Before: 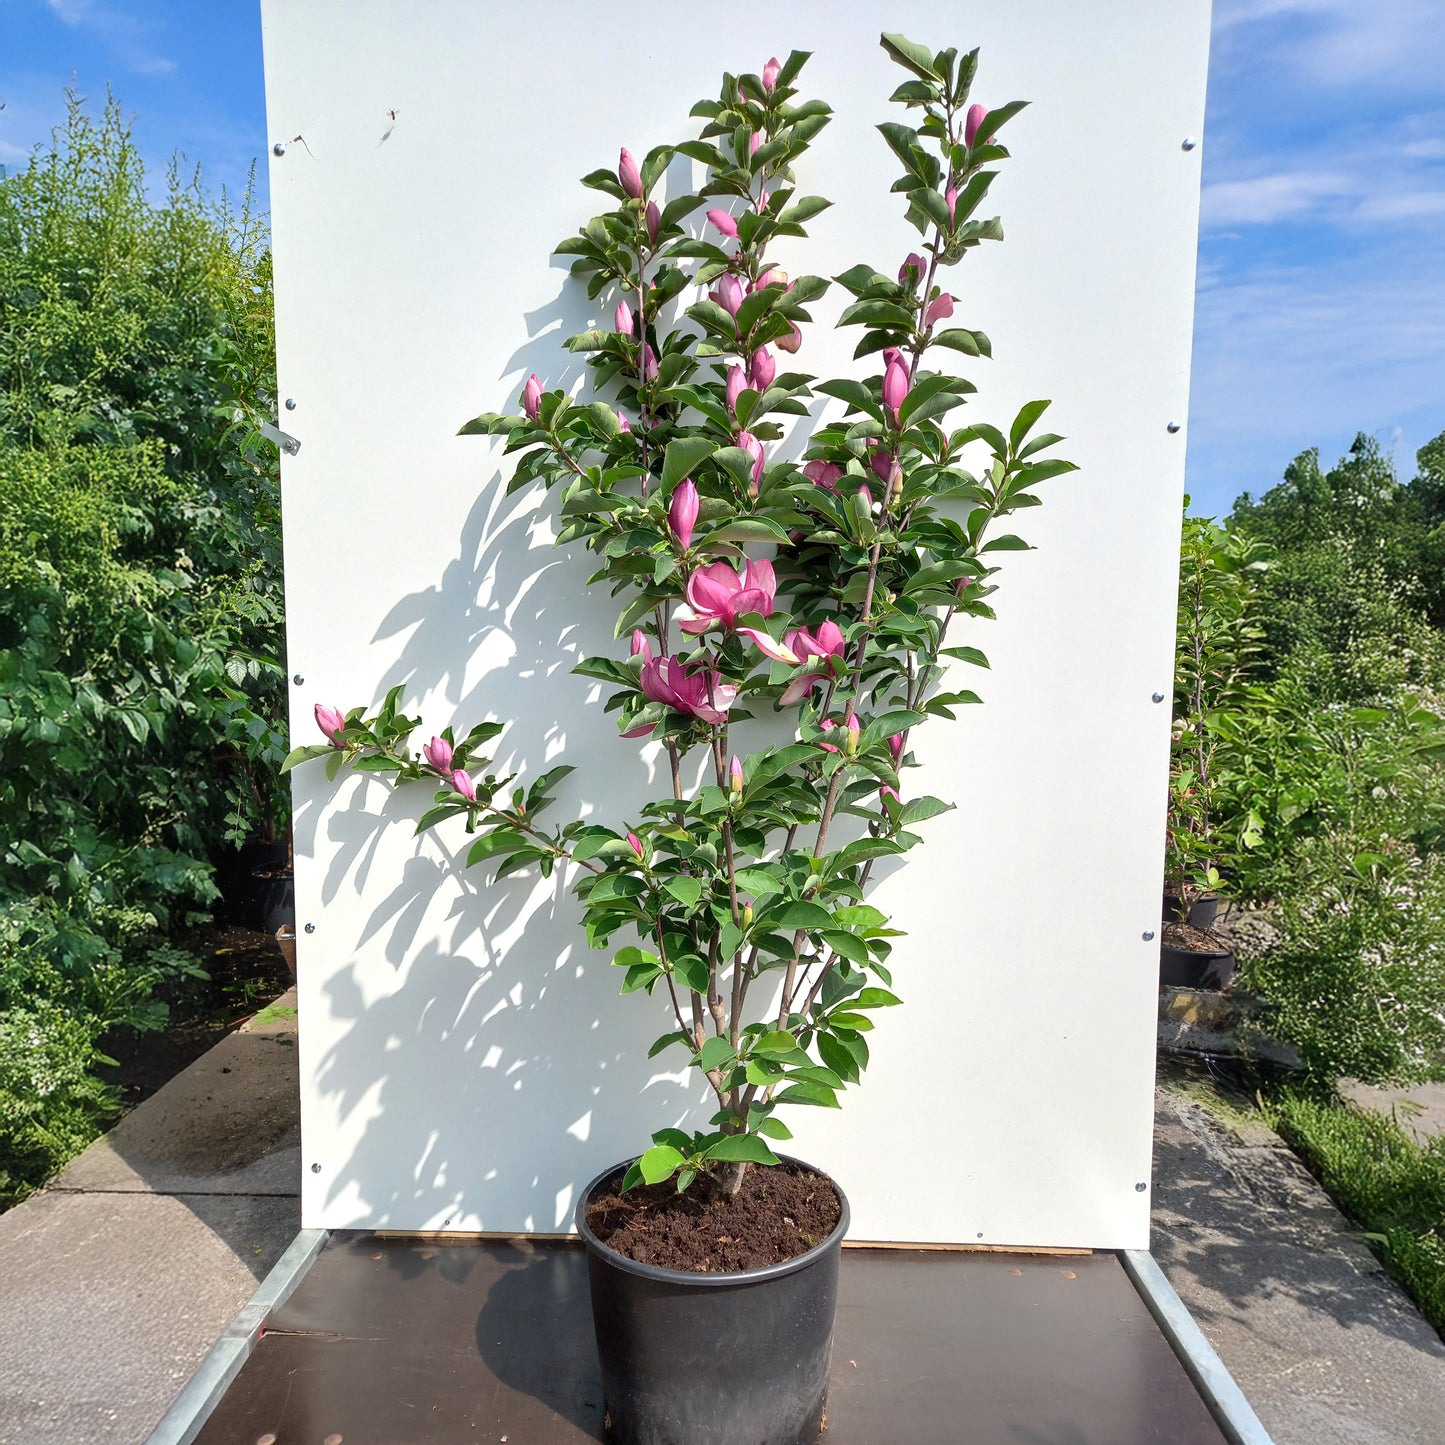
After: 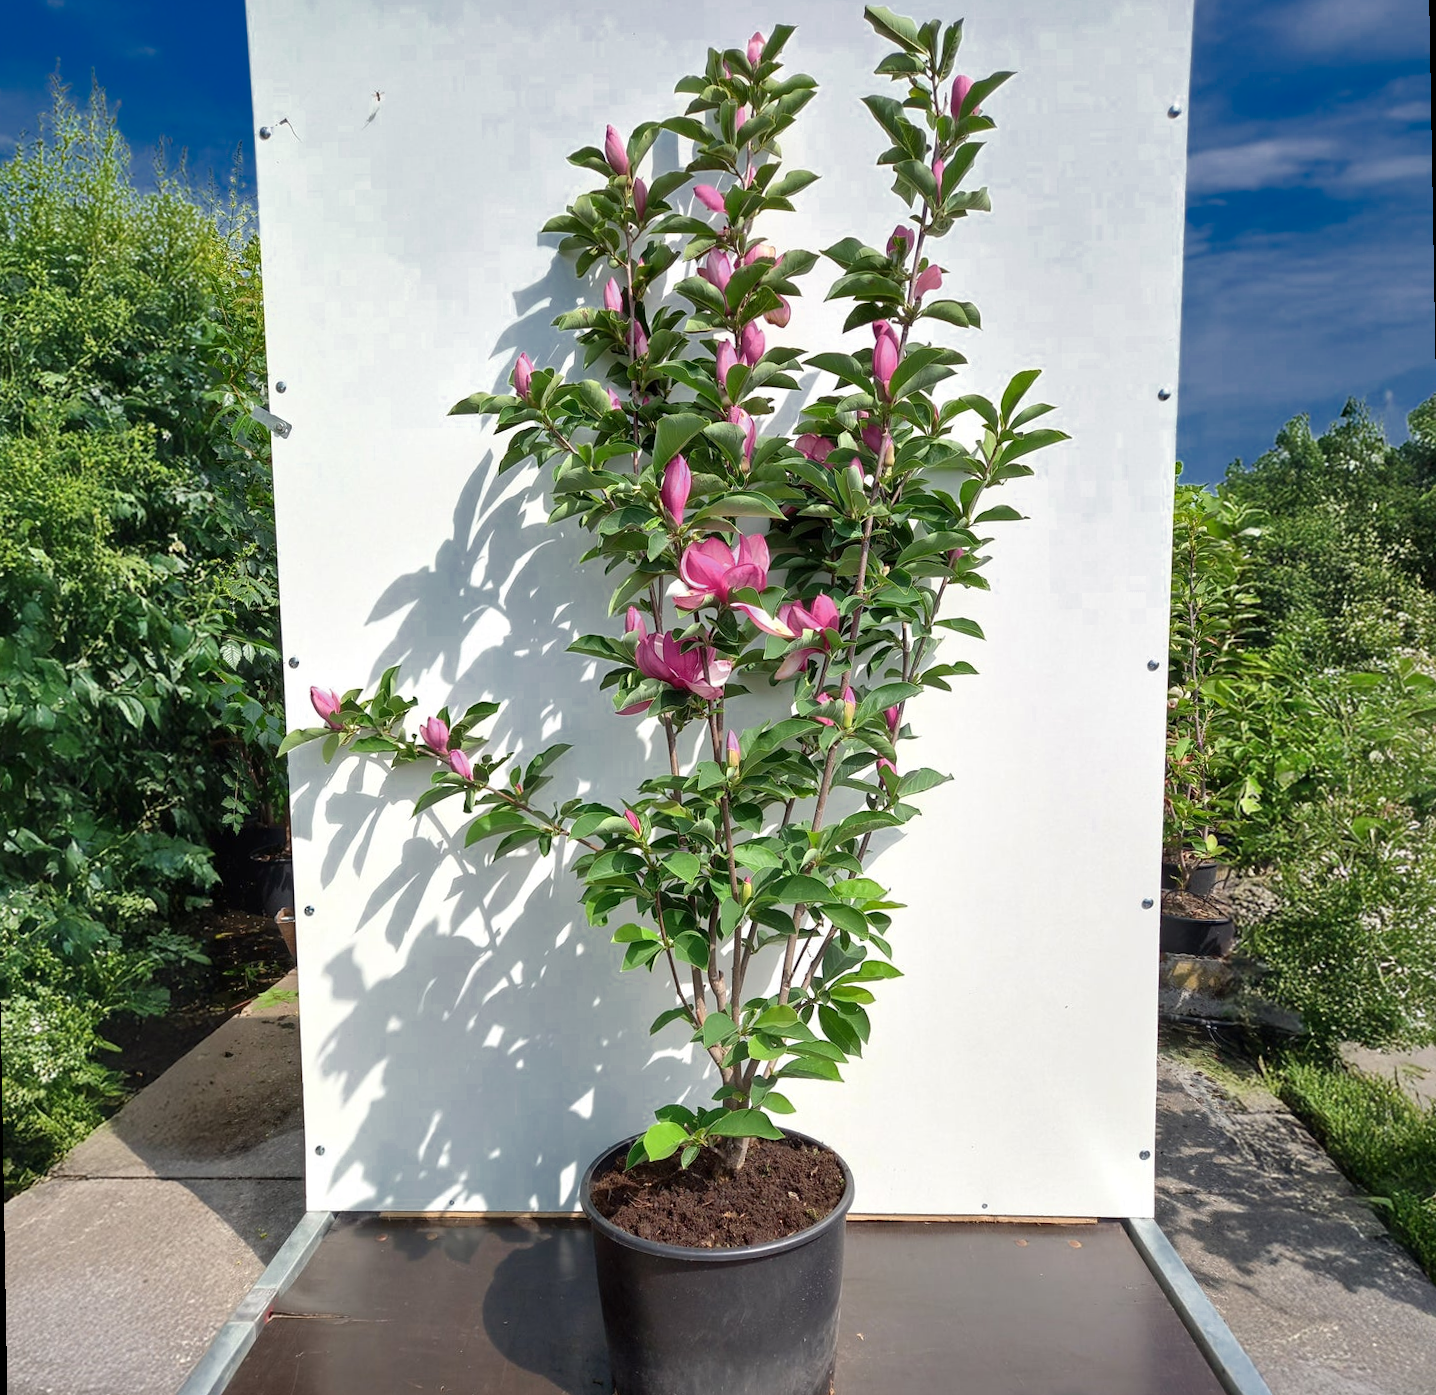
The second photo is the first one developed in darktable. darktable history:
color zones: curves: ch0 [(0, 0.497) (0.143, 0.5) (0.286, 0.5) (0.429, 0.483) (0.571, 0.116) (0.714, -0.006) (0.857, 0.28) (1, 0.497)]
rotate and perspective: rotation -1°, crop left 0.011, crop right 0.989, crop top 0.025, crop bottom 0.975
